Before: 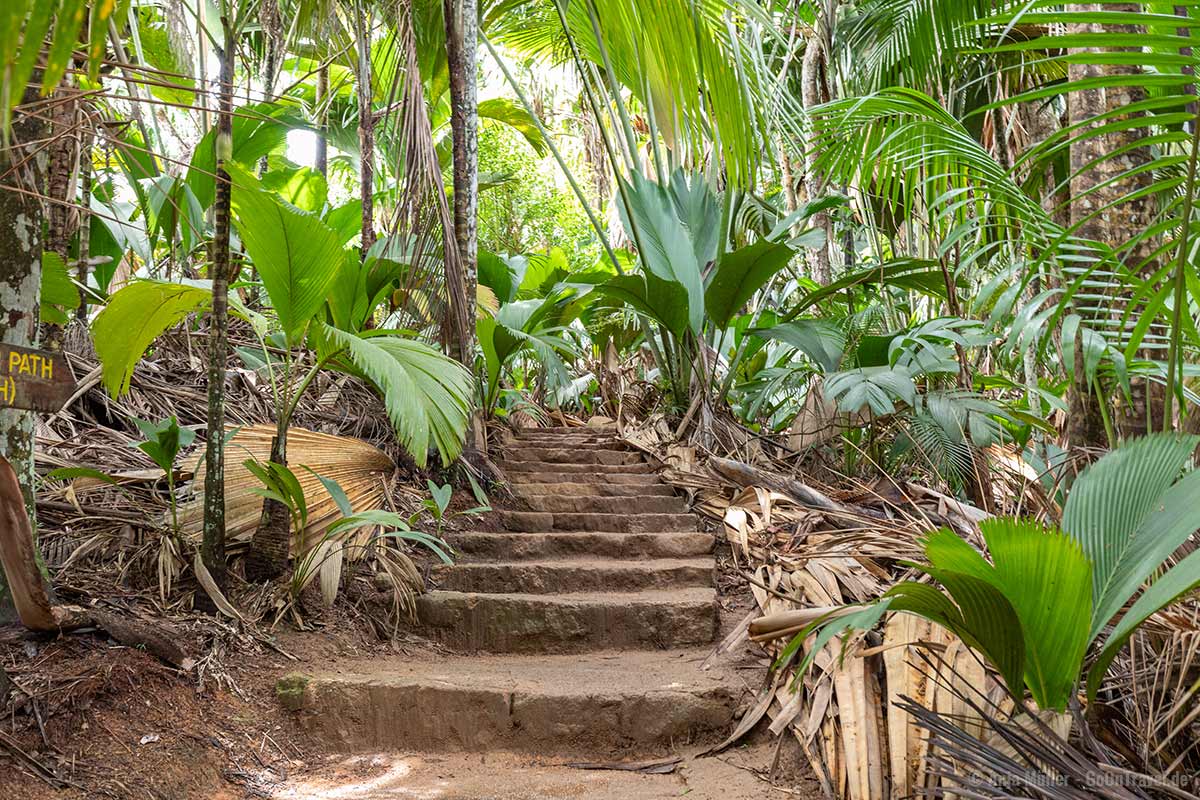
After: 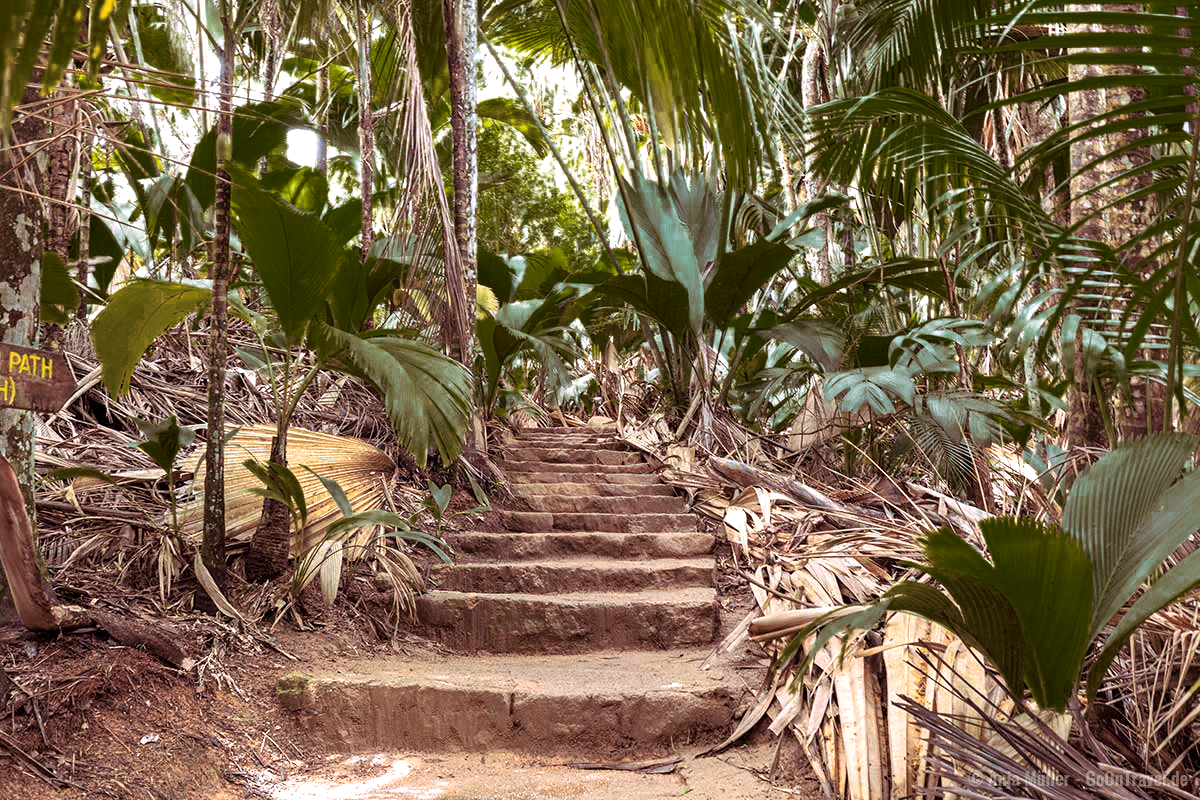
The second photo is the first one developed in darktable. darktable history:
exposure: black level correction 0.001, exposure 0.5 EV, compensate exposure bias true, compensate highlight preservation false
split-toning: highlights › hue 298.8°, highlights › saturation 0.73, compress 41.76%
color zones: curves: ch0 [(0.25, 0.5) (0.347, 0.092) (0.75, 0.5)]; ch1 [(0.25, 0.5) (0.33, 0.51) (0.75, 0.5)]
